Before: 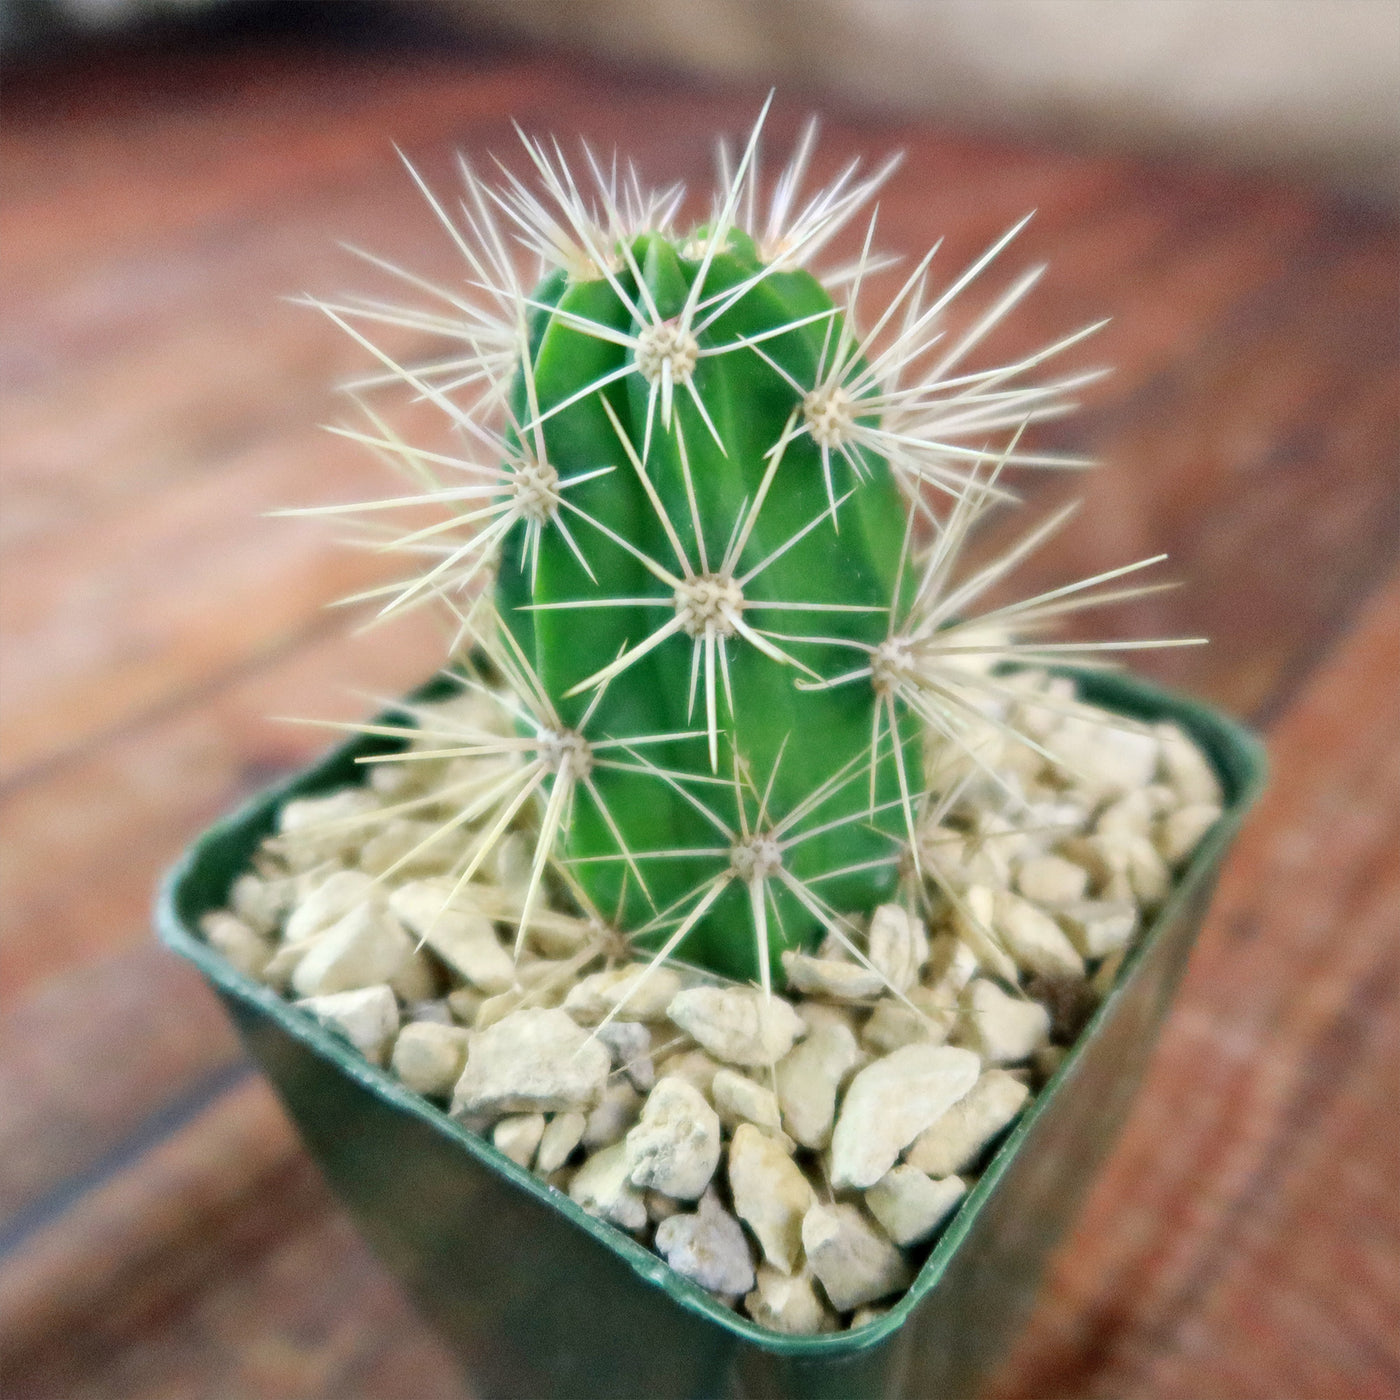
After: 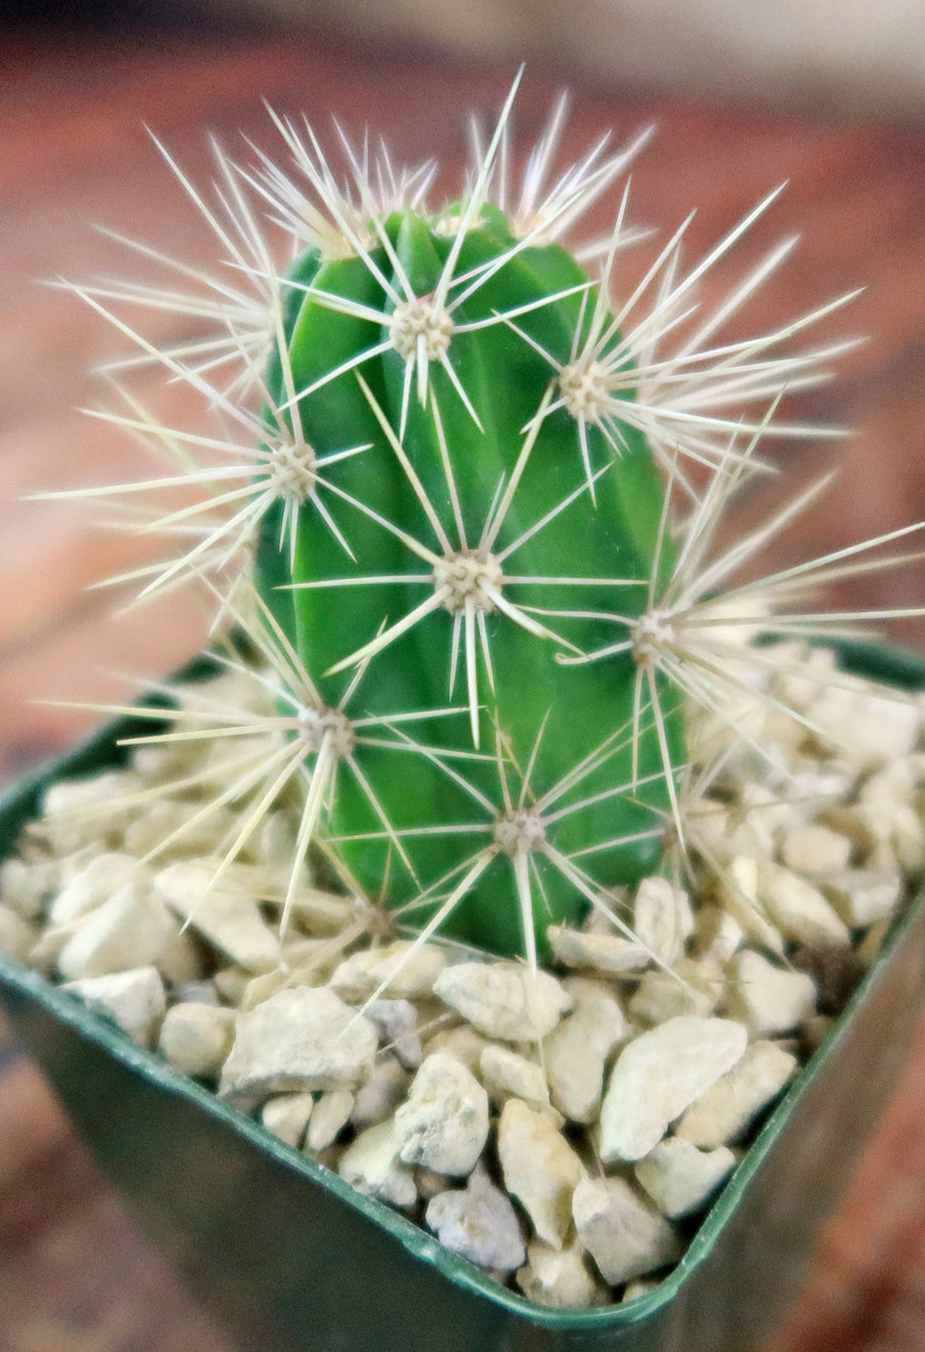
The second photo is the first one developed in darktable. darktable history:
rotate and perspective: rotation -1°, crop left 0.011, crop right 0.989, crop top 0.025, crop bottom 0.975
crop: left 16.899%, right 16.556%
